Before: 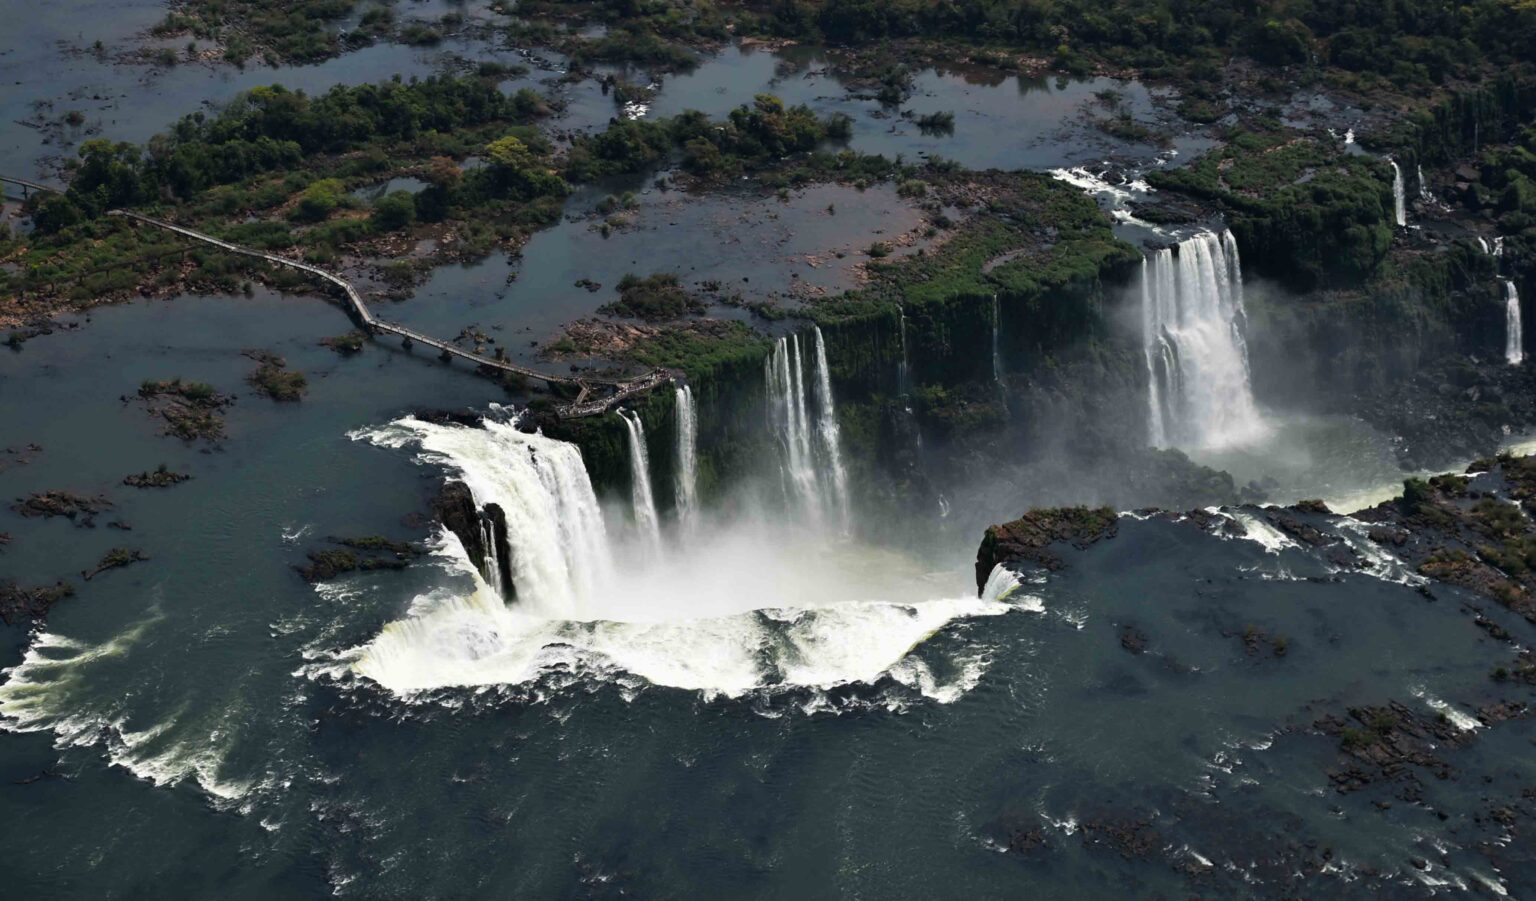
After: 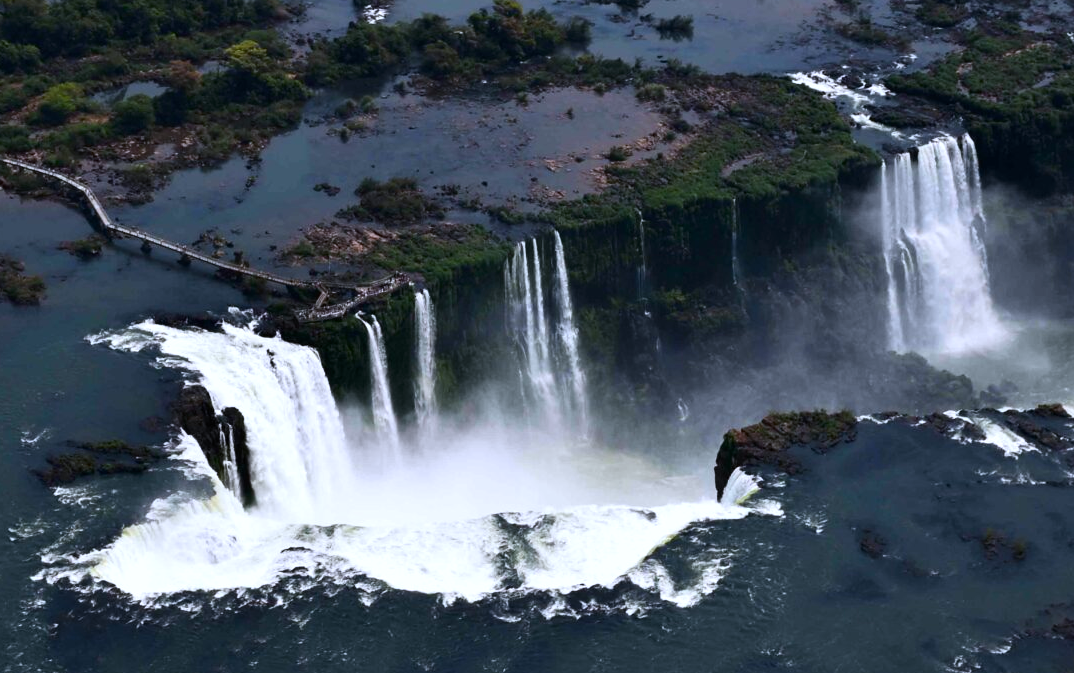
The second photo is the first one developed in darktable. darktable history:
crop and rotate: left 17.046%, top 10.659%, right 12.989%, bottom 14.553%
white balance: red 0.967, blue 1.119, emerald 0.756
contrast brightness saturation: contrast 0.15, brightness -0.01, saturation 0.1
exposure: exposure 0.131 EV, compensate highlight preservation false
